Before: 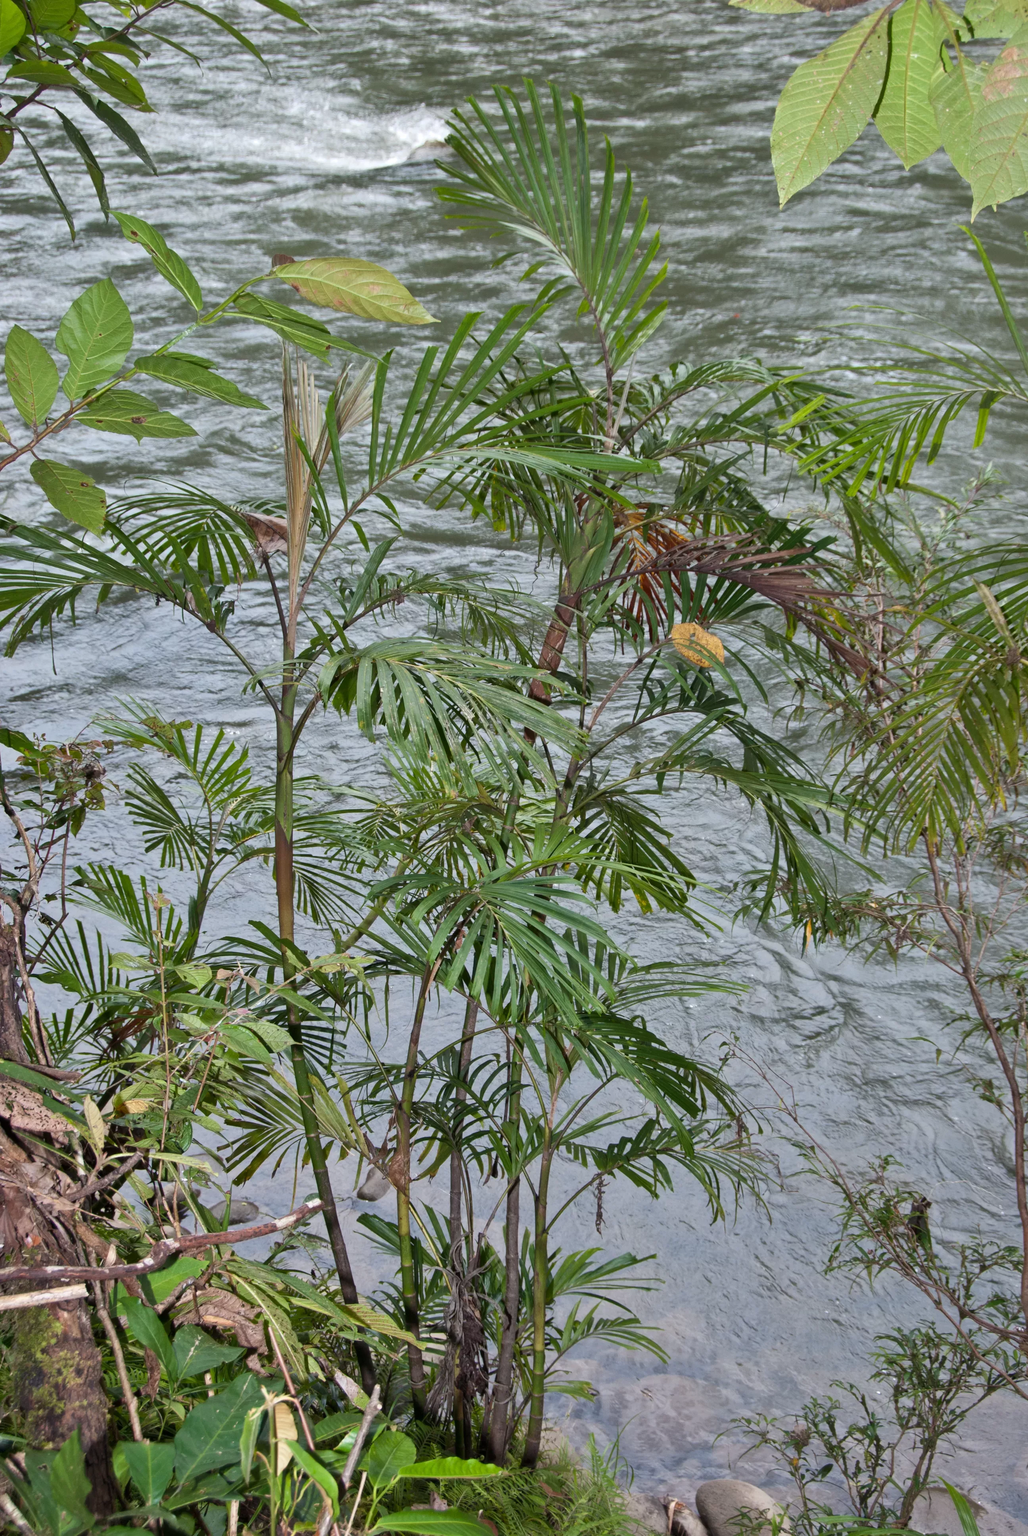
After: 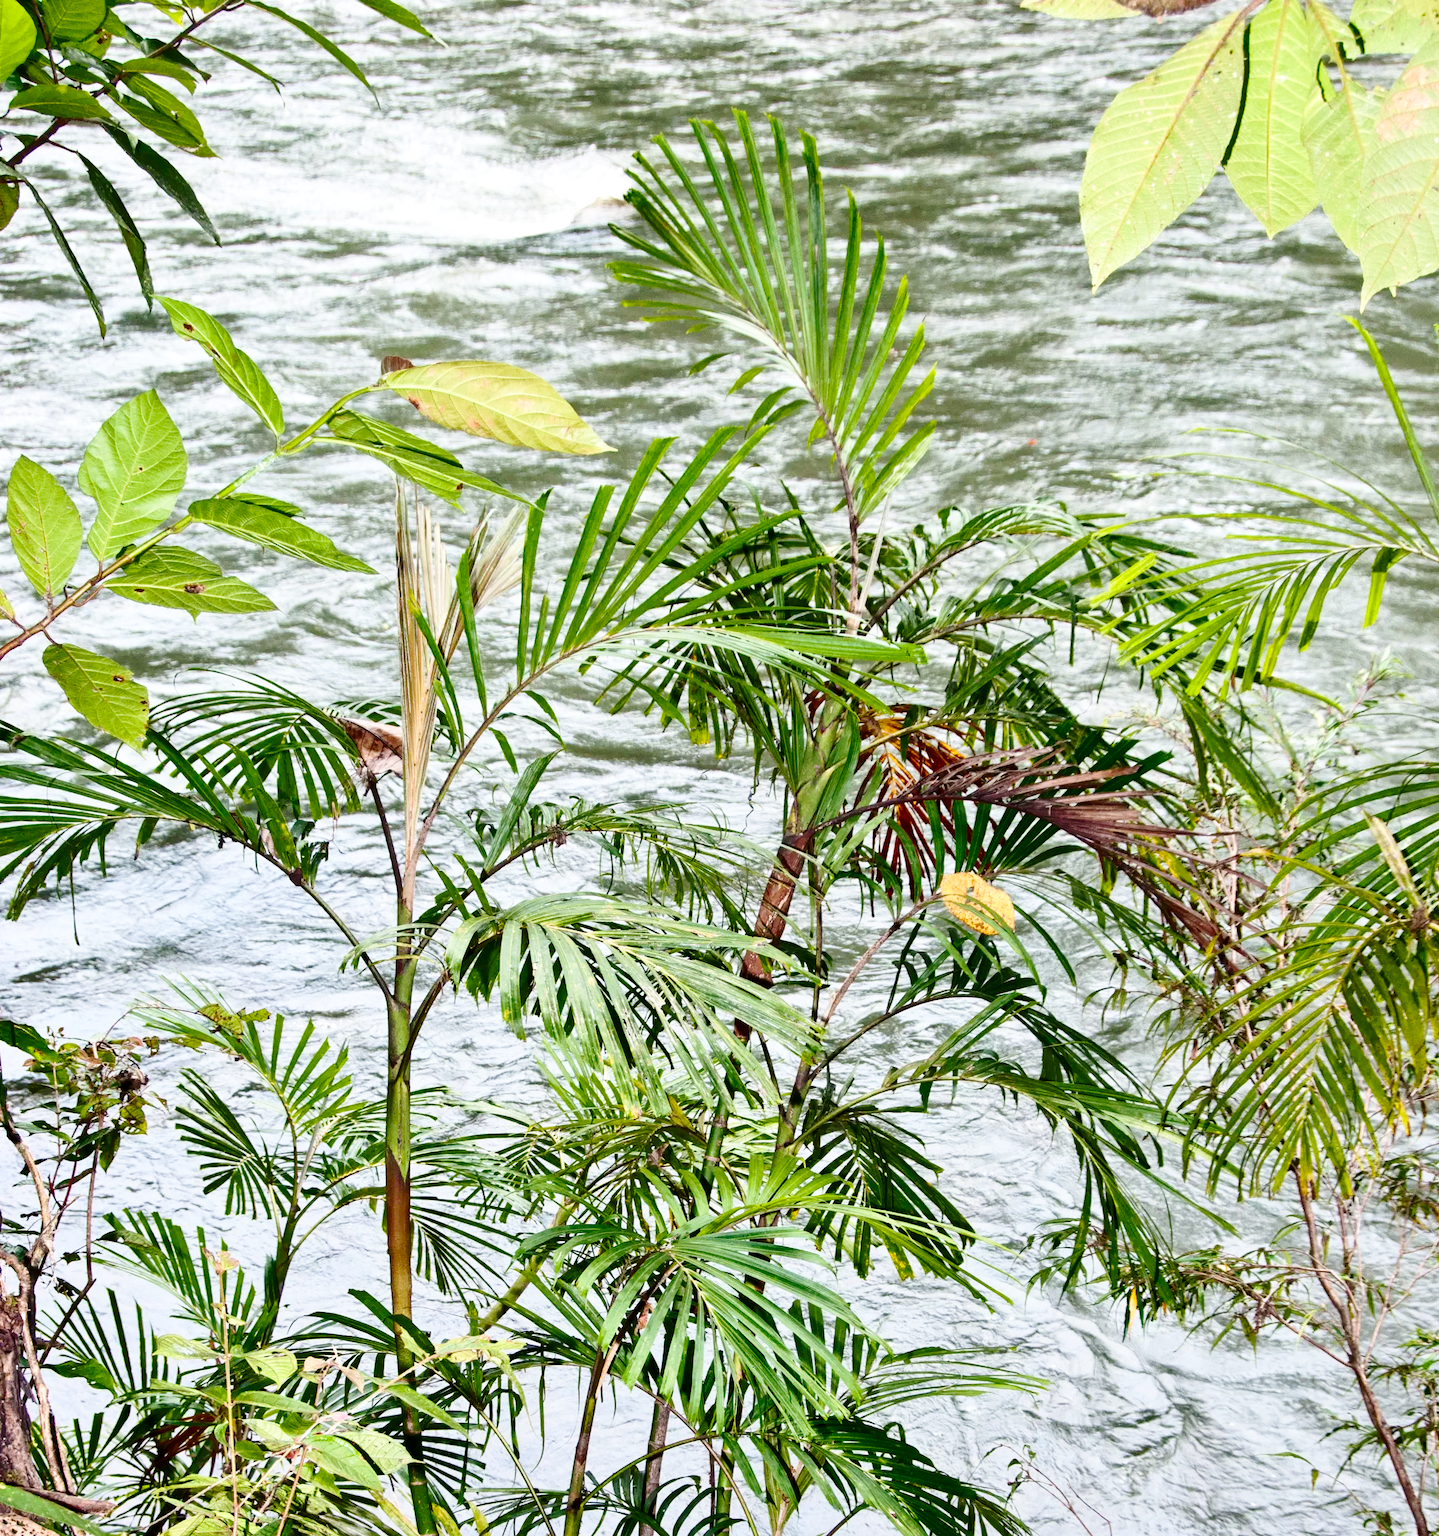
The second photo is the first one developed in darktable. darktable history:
color balance rgb: highlights gain › chroma 1.031%, highlights gain › hue 69.63°, perceptual saturation grading › global saturation 20%, perceptual saturation grading › highlights -25.164%, perceptual saturation grading › shadows 25.546%, global vibrance 9.949%
crop: right 0%, bottom 28.573%
contrast brightness saturation: contrast 0.276
base curve: curves: ch0 [(0, 0) (0.028, 0.03) (0.121, 0.232) (0.46, 0.748) (0.859, 0.968) (1, 1)], preserve colors none
local contrast: highlights 101%, shadows 103%, detail 119%, midtone range 0.2
color correction: highlights b* -0.023
